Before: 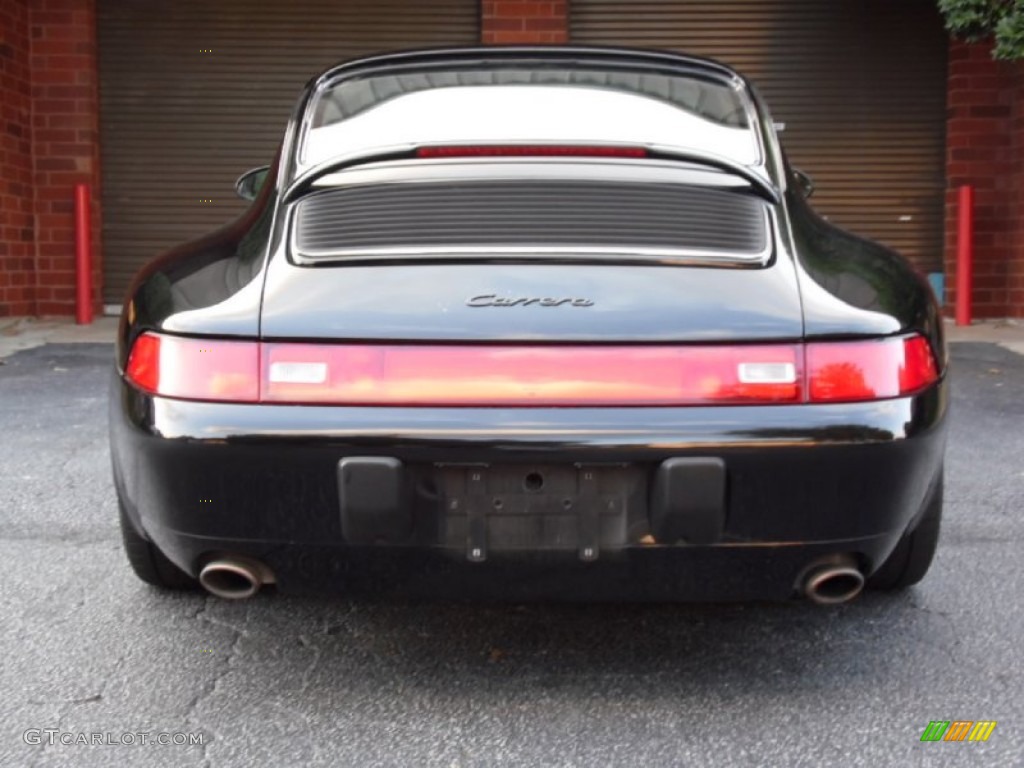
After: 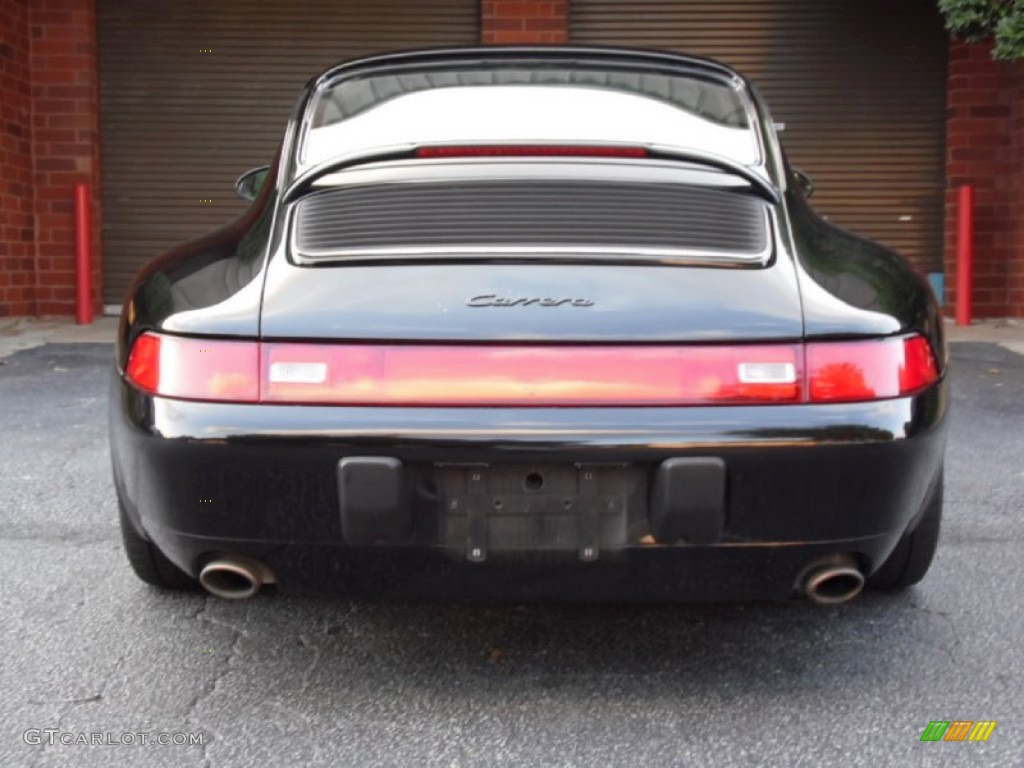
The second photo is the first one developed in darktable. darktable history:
shadows and highlights: shadows 25.98, highlights -24.01, highlights color adjustment 0.587%
